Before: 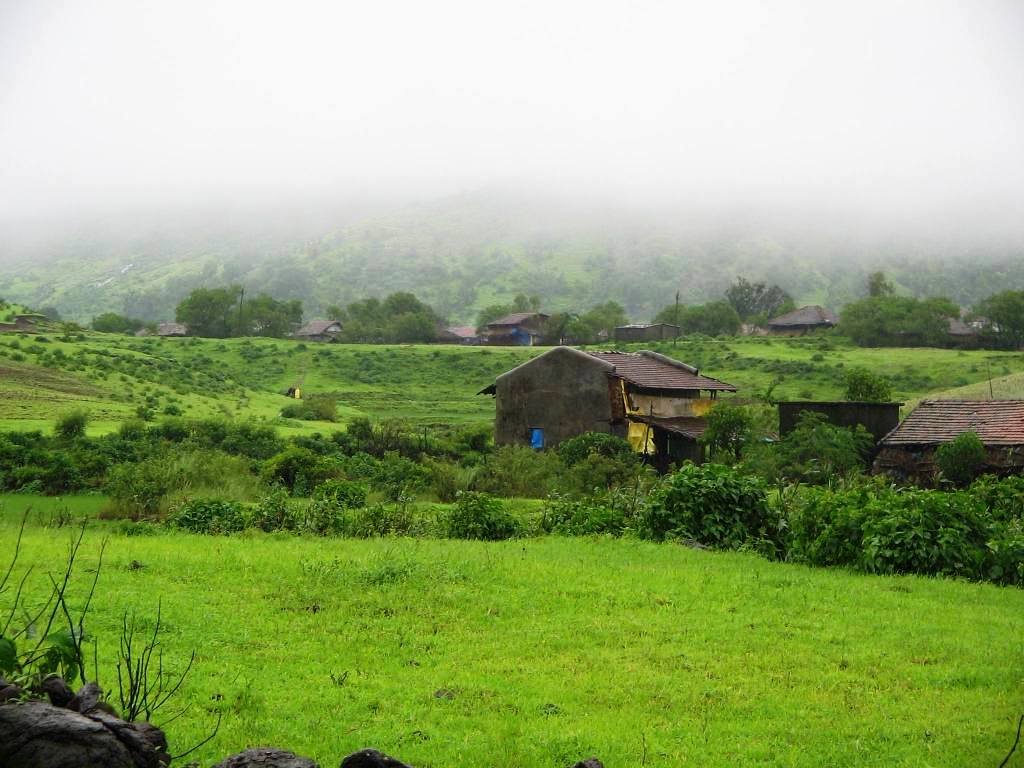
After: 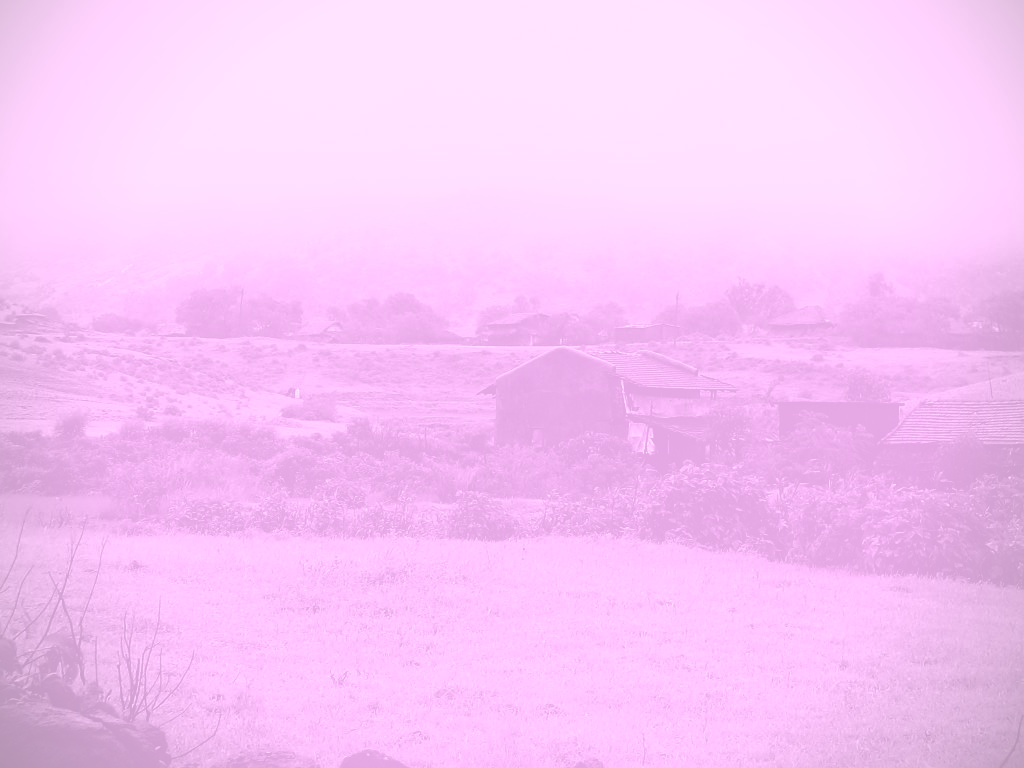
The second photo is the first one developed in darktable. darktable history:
vignetting: fall-off radius 60.92%
sharpen: radius 1.559, amount 0.373, threshold 1.271
contrast brightness saturation: contrast -0.26, saturation -0.43
colorize: hue 331.2°, saturation 69%, source mix 30.28%, lightness 69.02%, version 1
exposure: black level correction 0.001, exposure 0.5 EV, compensate exposure bias true, compensate highlight preservation false
rgb curve: curves: ch0 [(0, 0.186) (0.314, 0.284) (0.775, 0.708) (1, 1)], compensate middle gray true, preserve colors none
